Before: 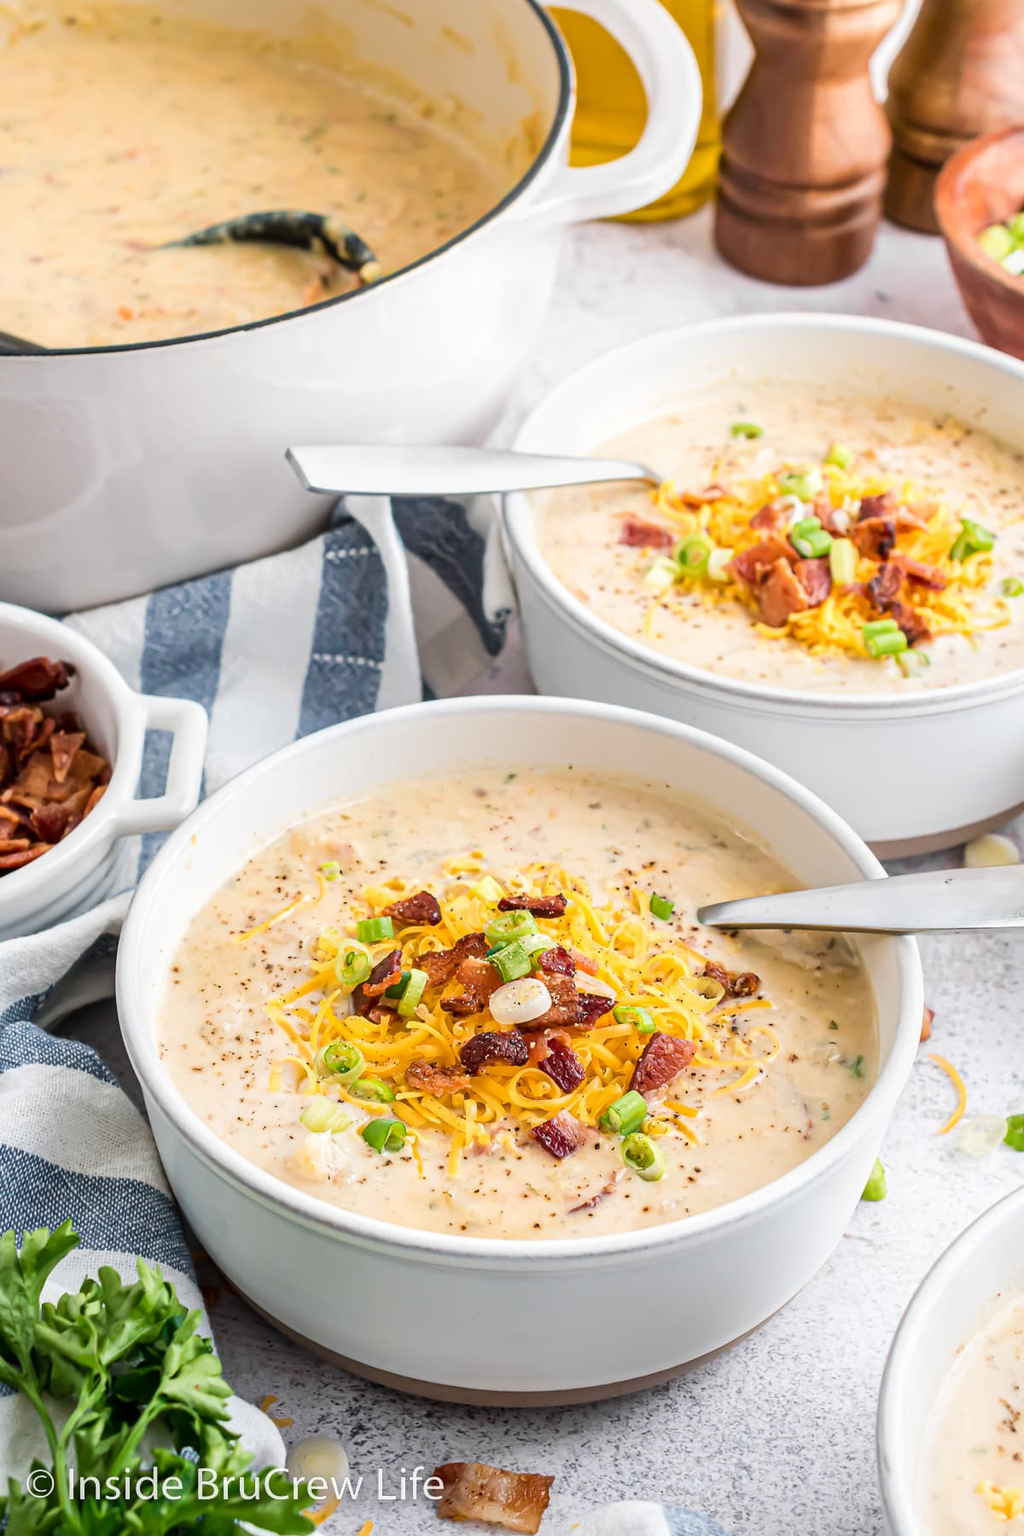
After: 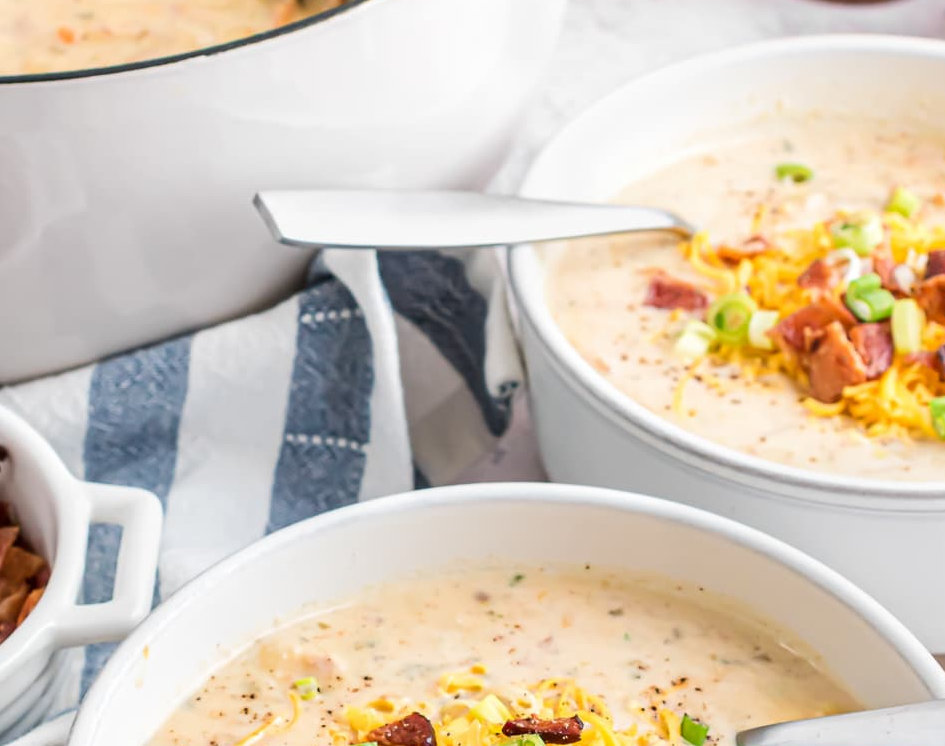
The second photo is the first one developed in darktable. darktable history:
crop: left 6.803%, top 18.482%, right 14.419%, bottom 40.065%
